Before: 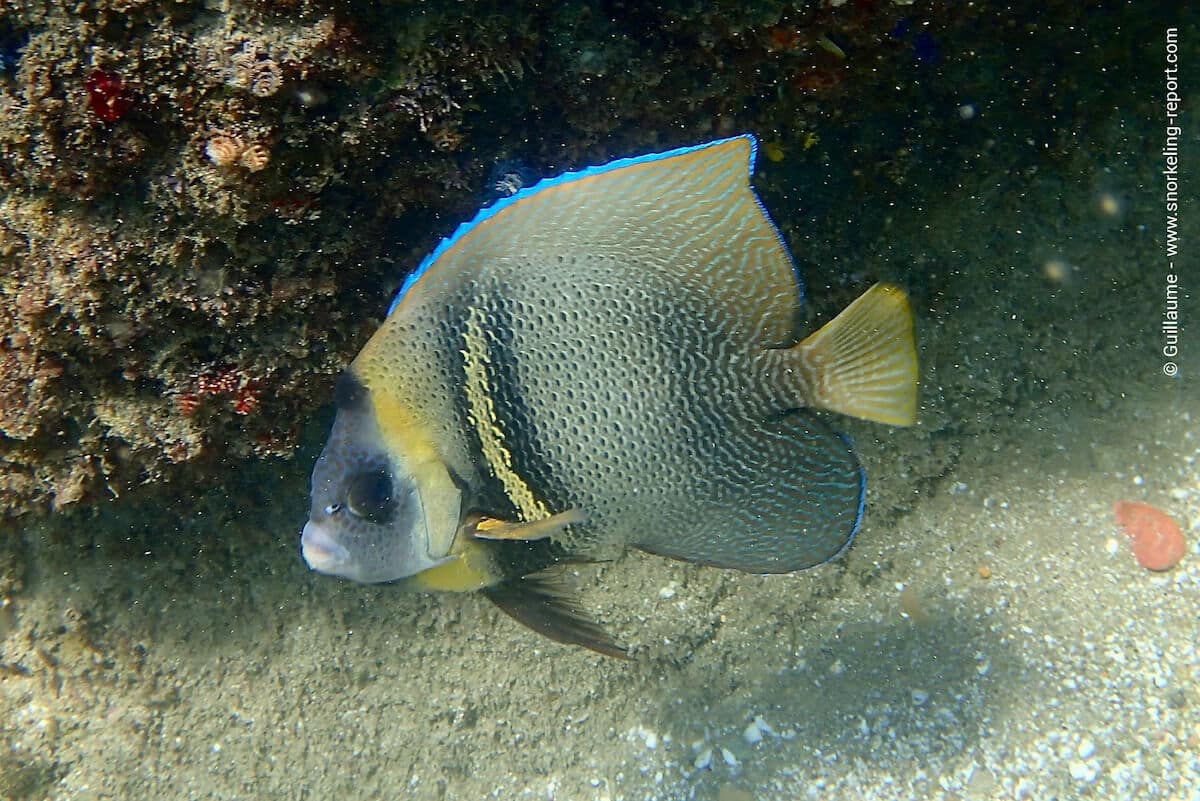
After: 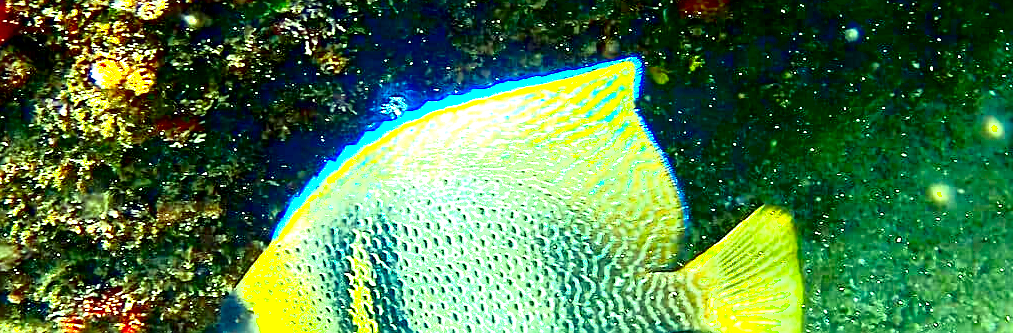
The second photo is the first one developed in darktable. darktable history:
exposure: black level correction 0.006, exposure 2.072 EV, compensate highlight preservation false
shadows and highlights: shadows -63.02, white point adjustment -5.2, highlights 60.02
color correction: highlights a* -11.12, highlights b* 9.91, saturation 1.71
sharpen: on, module defaults
crop and rotate: left 9.625%, top 9.705%, right 5.891%, bottom 48.7%
